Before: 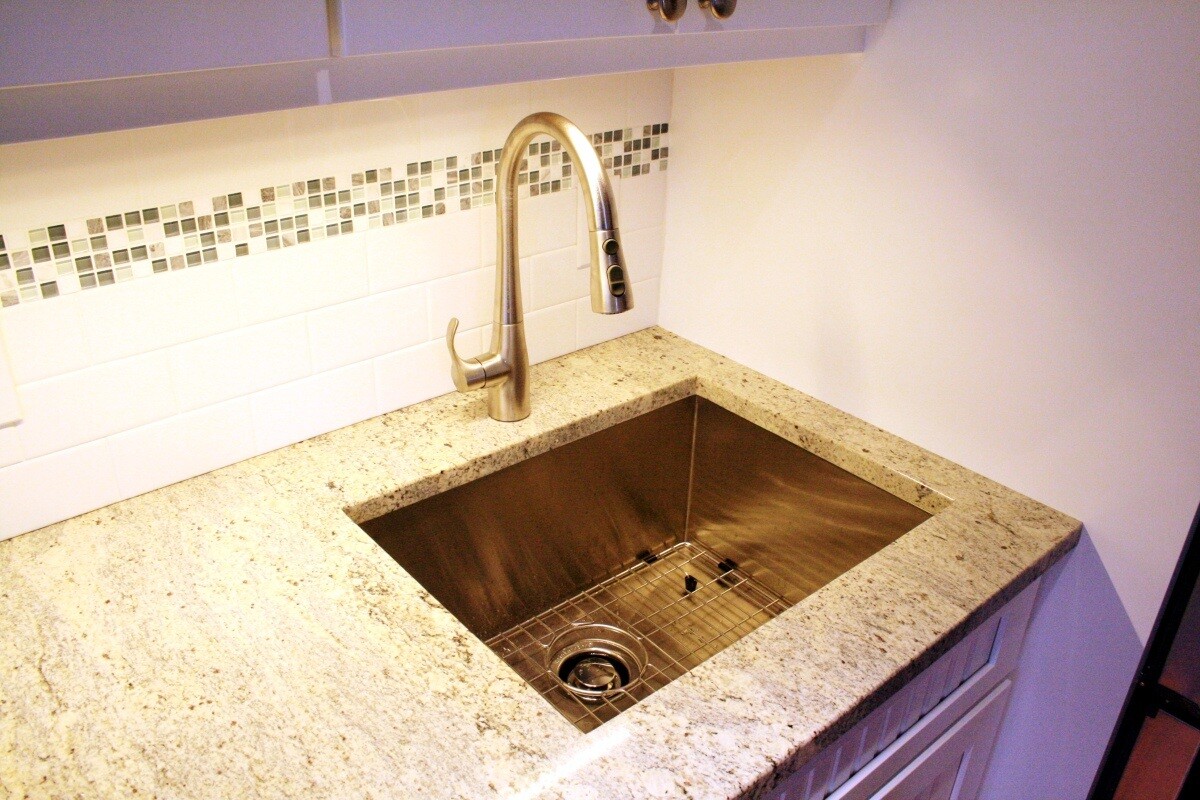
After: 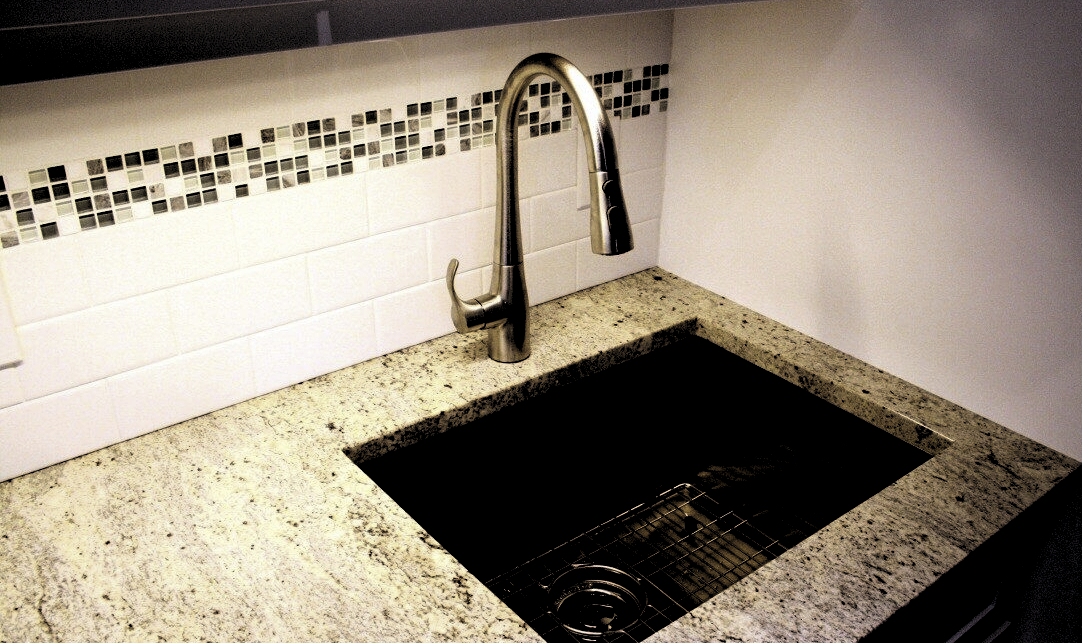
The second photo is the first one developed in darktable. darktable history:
crop: top 7.477%, right 9.769%, bottom 12.046%
levels: levels [0.514, 0.759, 1]
